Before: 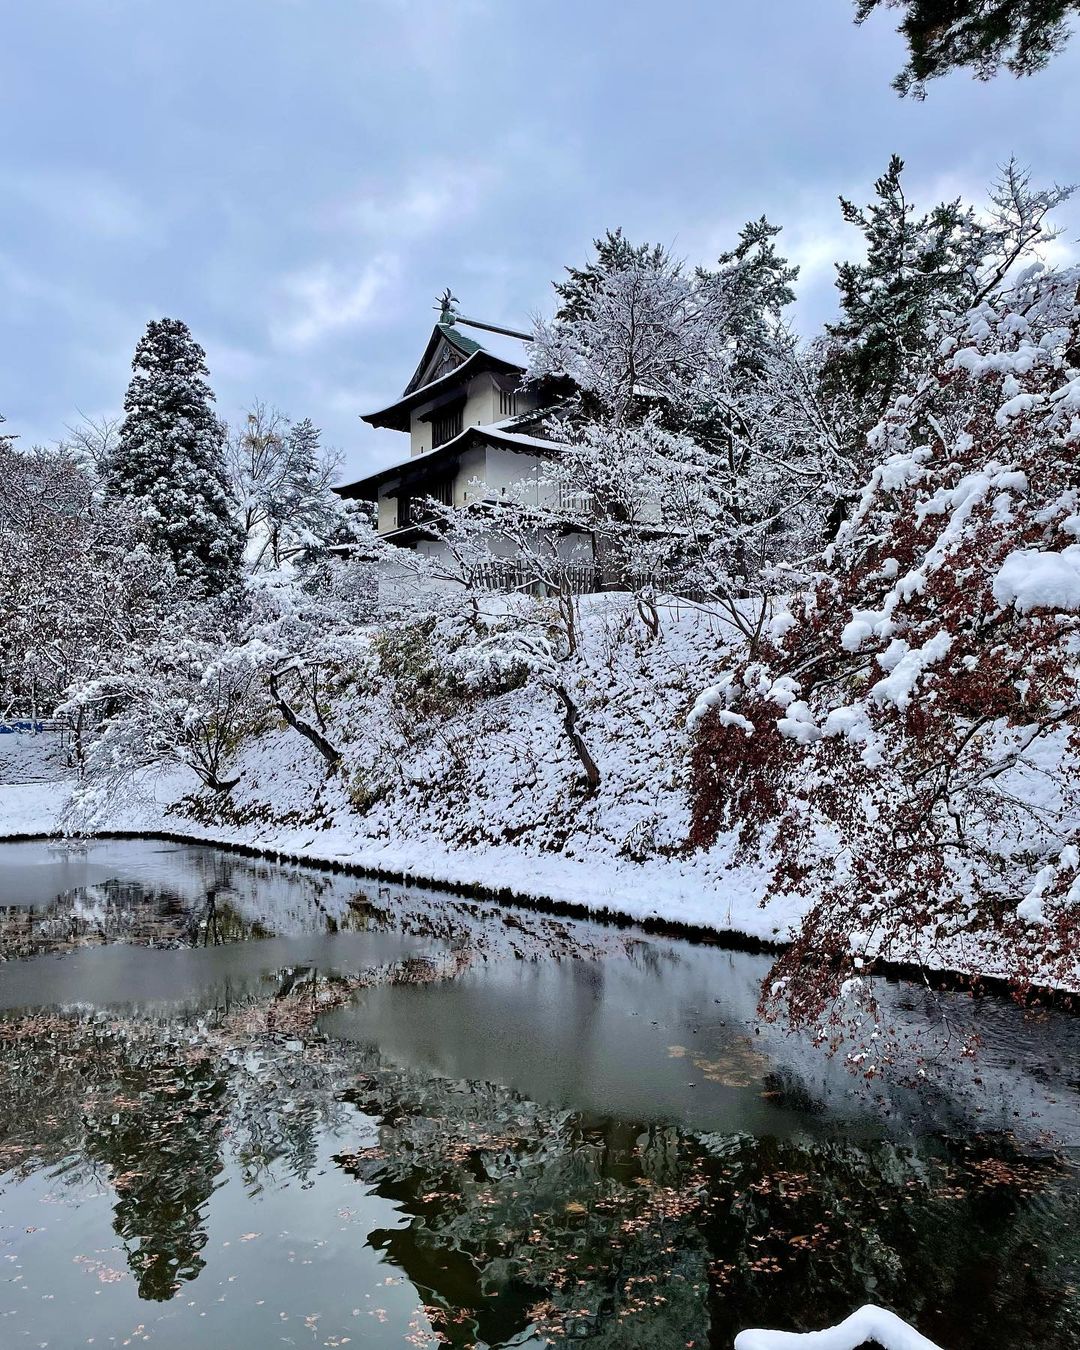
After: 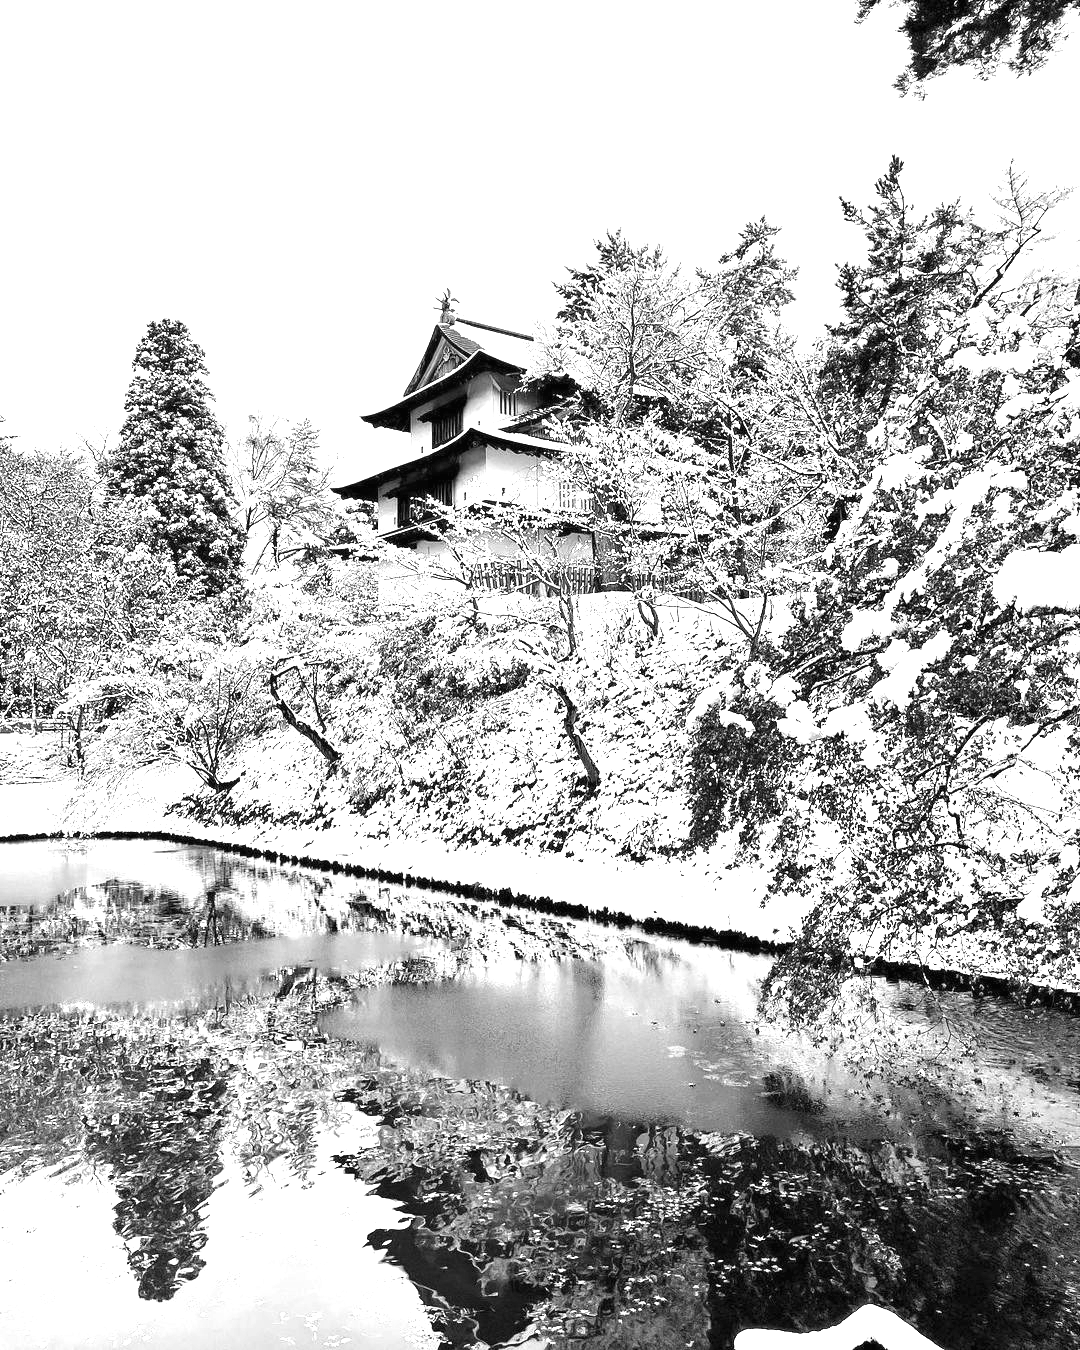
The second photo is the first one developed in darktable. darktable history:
color zones: curves: ch0 [(0, 0.473) (0.001, 0.473) (0.226, 0.548) (0.4, 0.589) (0.525, 0.54) (0.728, 0.403) (0.999, 0.473) (1, 0.473)]; ch1 [(0, 0.619) (0.001, 0.619) (0.234, 0.388) (0.4, 0.372) (0.528, 0.422) (0.732, 0.53) (0.999, 0.619) (1, 0.619)]; ch2 [(0, 0.547) (0.001, 0.547) (0.226, 0.45) (0.4, 0.525) (0.525, 0.585) (0.8, 0.511) (0.999, 0.547) (1, 0.547)]
color calibration: output gray [0.267, 0.423, 0.267, 0], x 0.397, y 0.386, temperature 3661.68 K
exposure: black level correction 0, exposure 1.7 EV, compensate exposure bias true, compensate highlight preservation false
